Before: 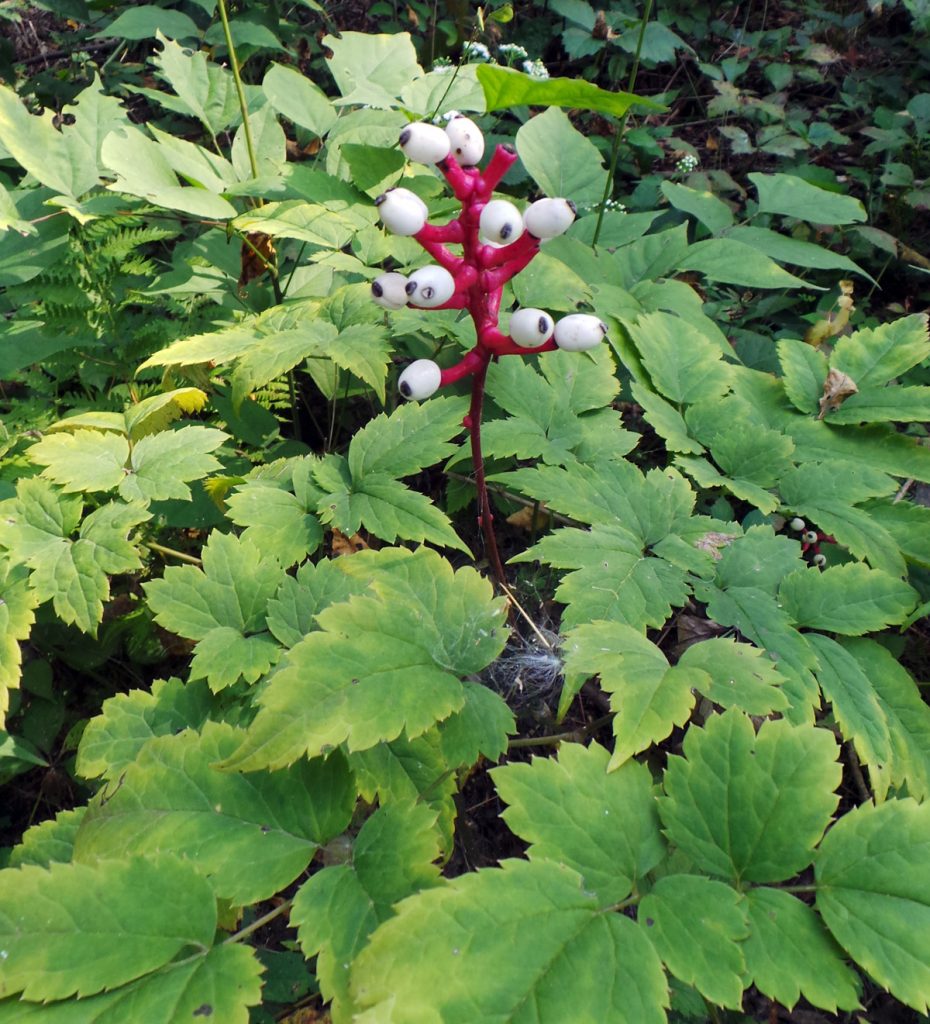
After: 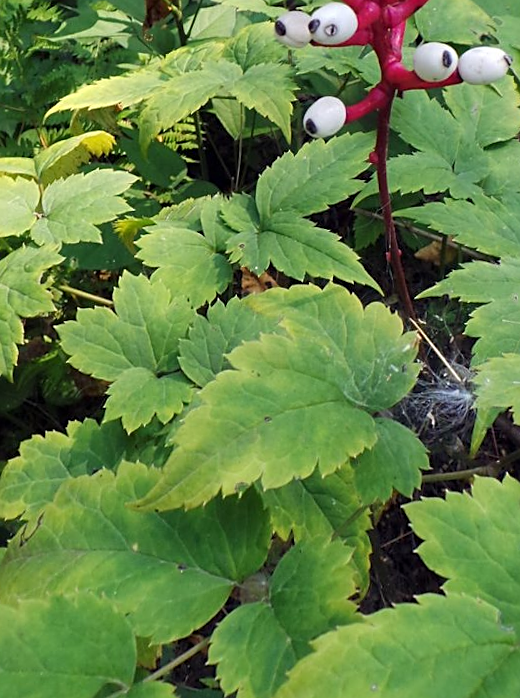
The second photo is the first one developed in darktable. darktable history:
crop: left 8.966%, top 23.852%, right 34.699%, bottom 4.703%
rotate and perspective: rotation -1.32°, lens shift (horizontal) -0.031, crop left 0.015, crop right 0.985, crop top 0.047, crop bottom 0.982
sharpen: on, module defaults
